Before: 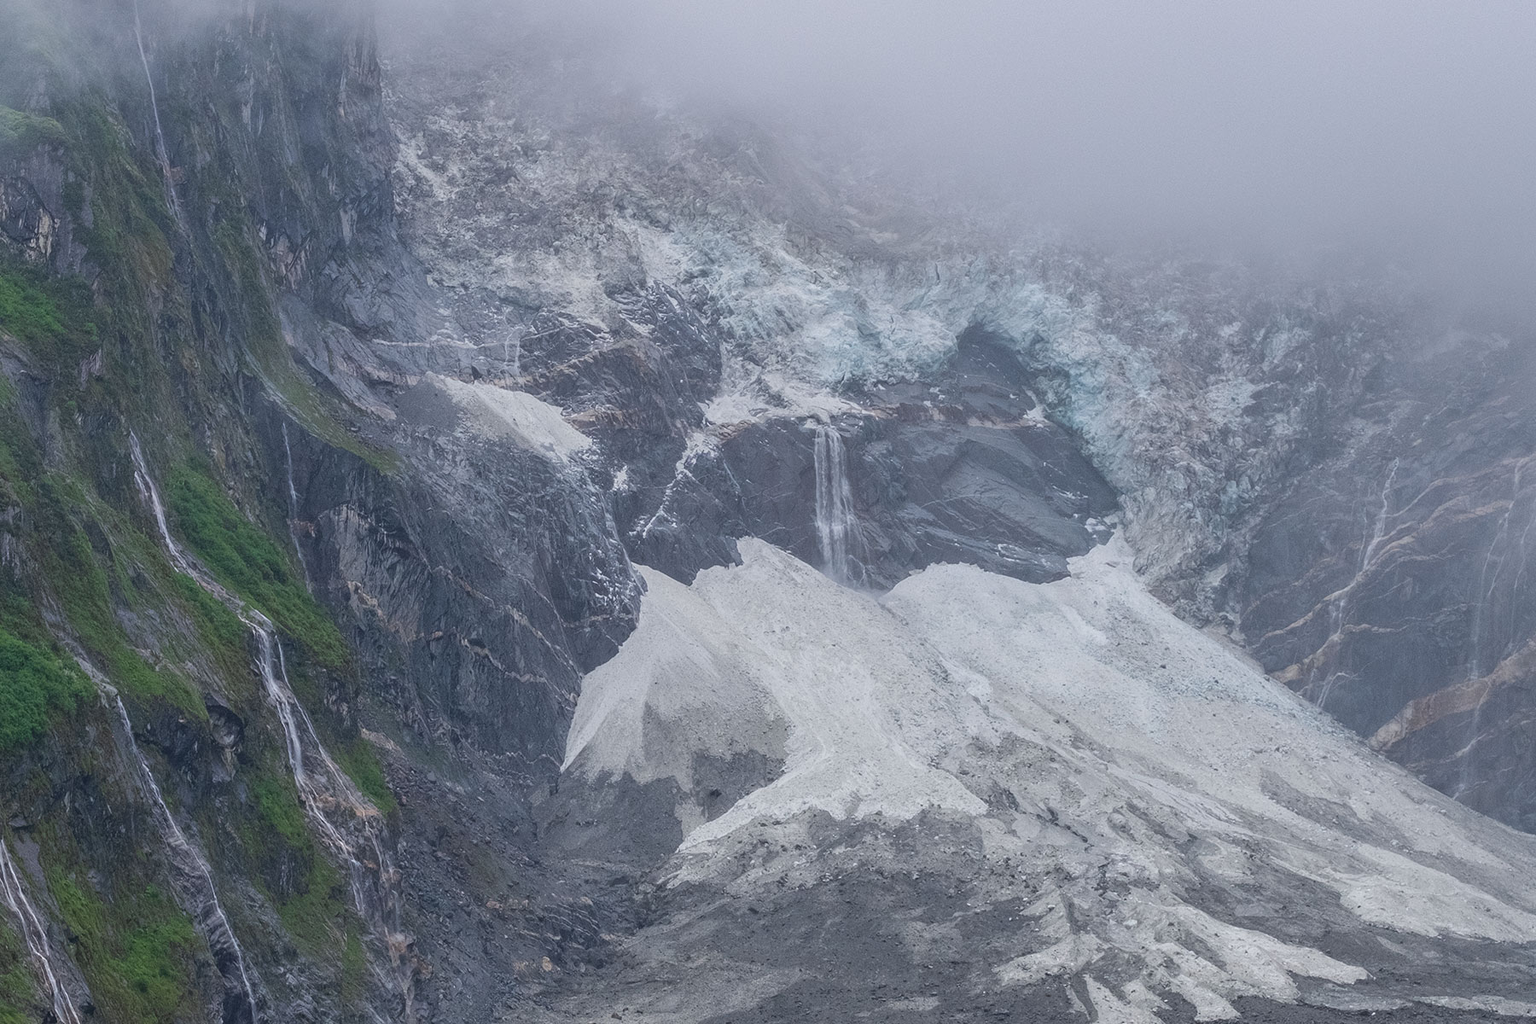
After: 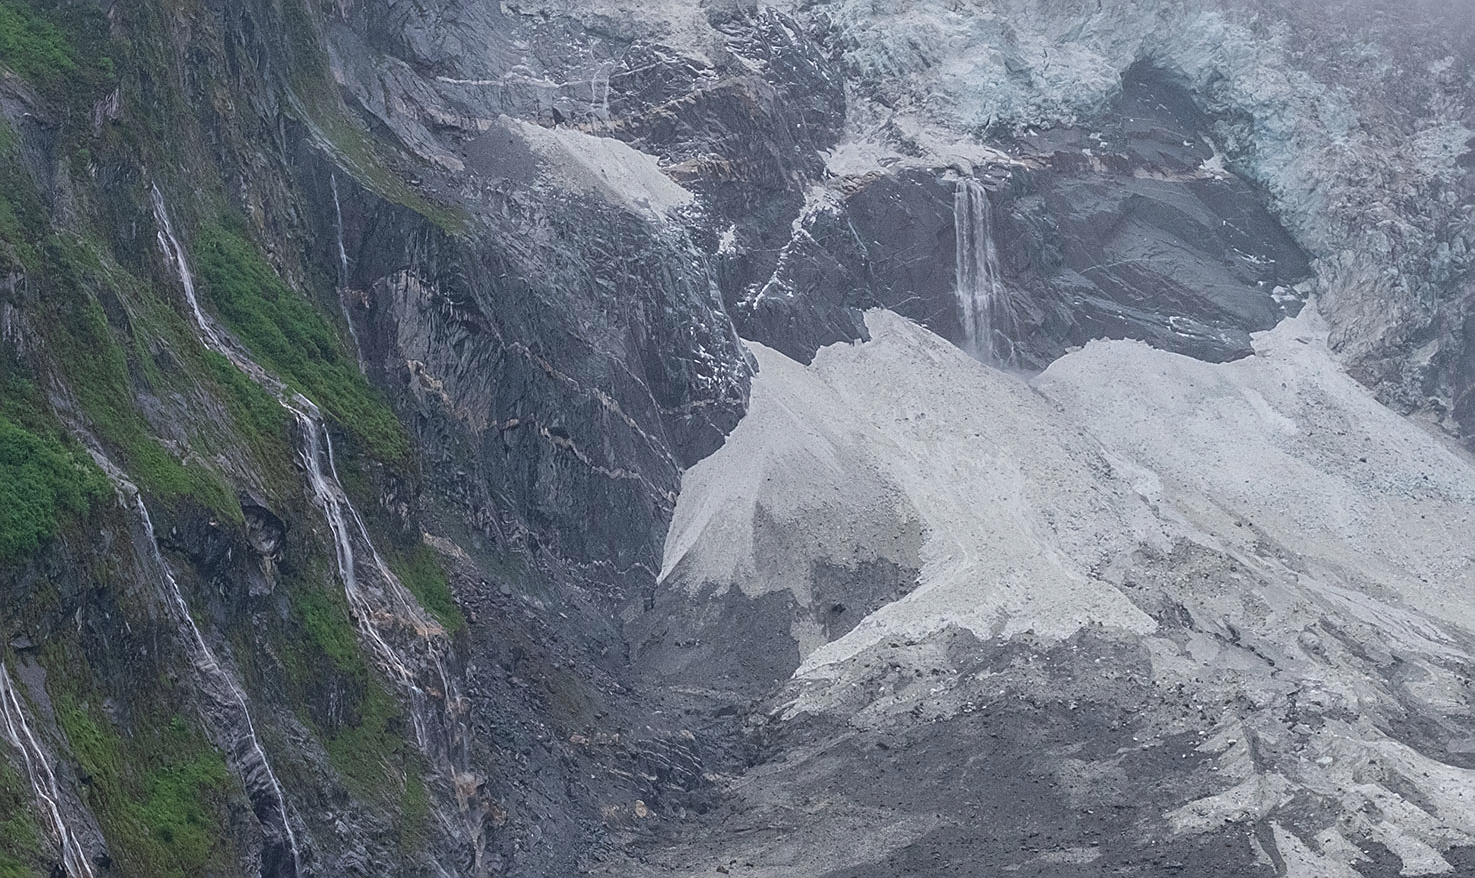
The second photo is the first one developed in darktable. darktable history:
contrast brightness saturation: saturation -0.049
sharpen: on, module defaults
crop: top 26.829%, right 18.019%
